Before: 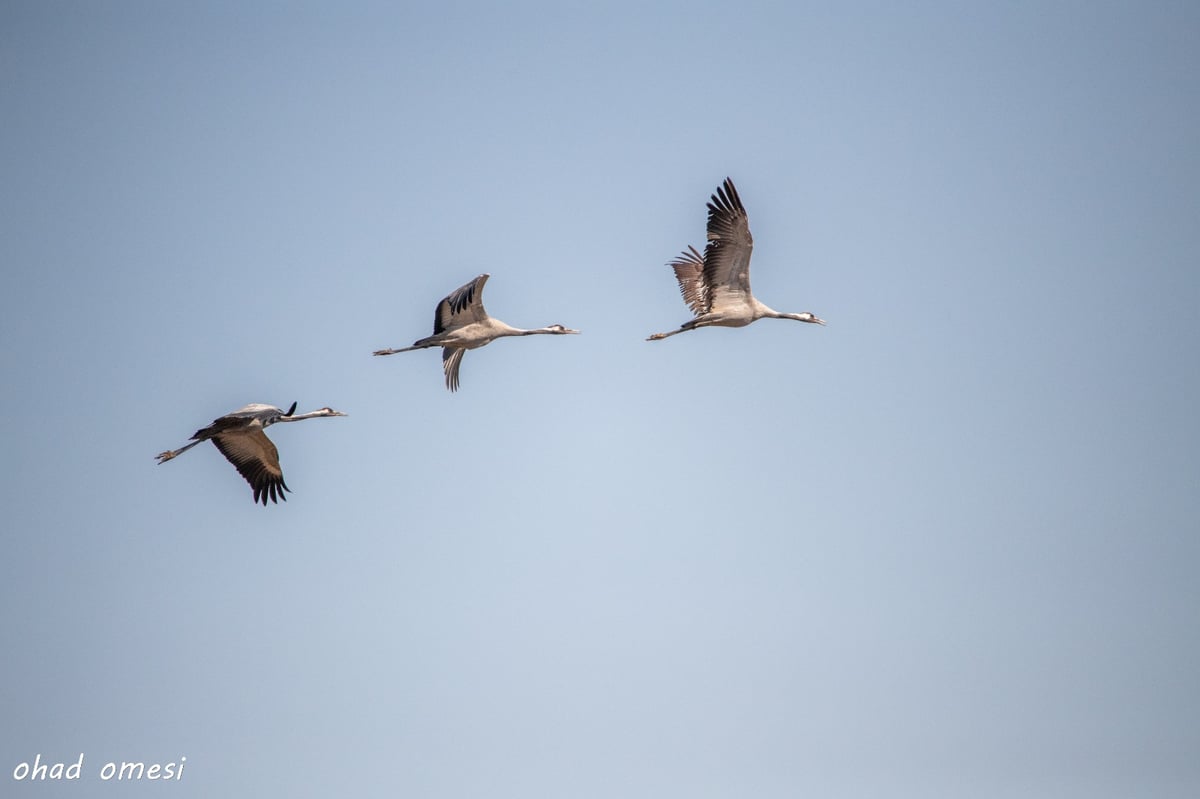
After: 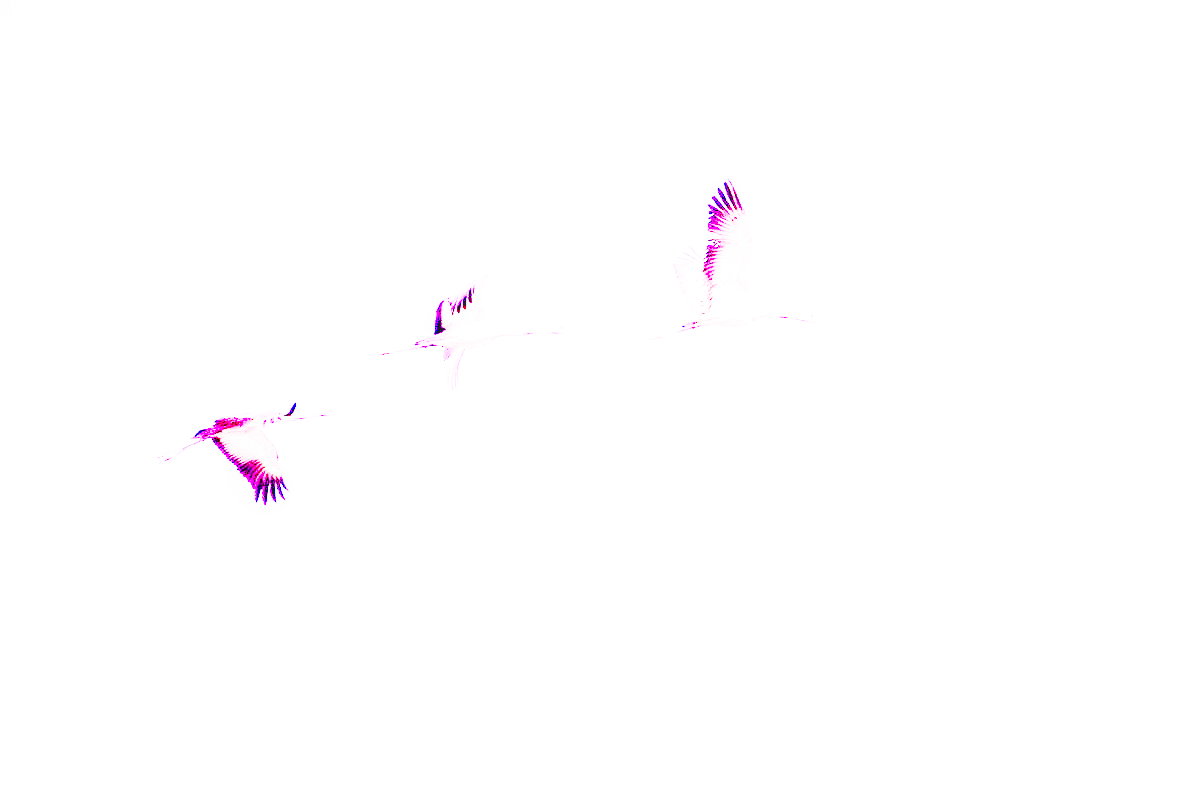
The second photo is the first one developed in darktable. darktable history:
local contrast: on, module defaults
white balance: red 8, blue 8
tone curve: curves: ch0 [(0, 0) (0.003, 0.01) (0.011, 0.01) (0.025, 0.011) (0.044, 0.014) (0.069, 0.018) (0.1, 0.022) (0.136, 0.026) (0.177, 0.035) (0.224, 0.051) (0.277, 0.085) (0.335, 0.158) (0.399, 0.299) (0.468, 0.457) (0.543, 0.634) (0.623, 0.801) (0.709, 0.904) (0.801, 0.963) (0.898, 0.986) (1, 1)], preserve colors none
filmic rgb: black relative exposure -5 EV, white relative exposure 3.5 EV, hardness 3.19, contrast 1.2, highlights saturation mix -50%
